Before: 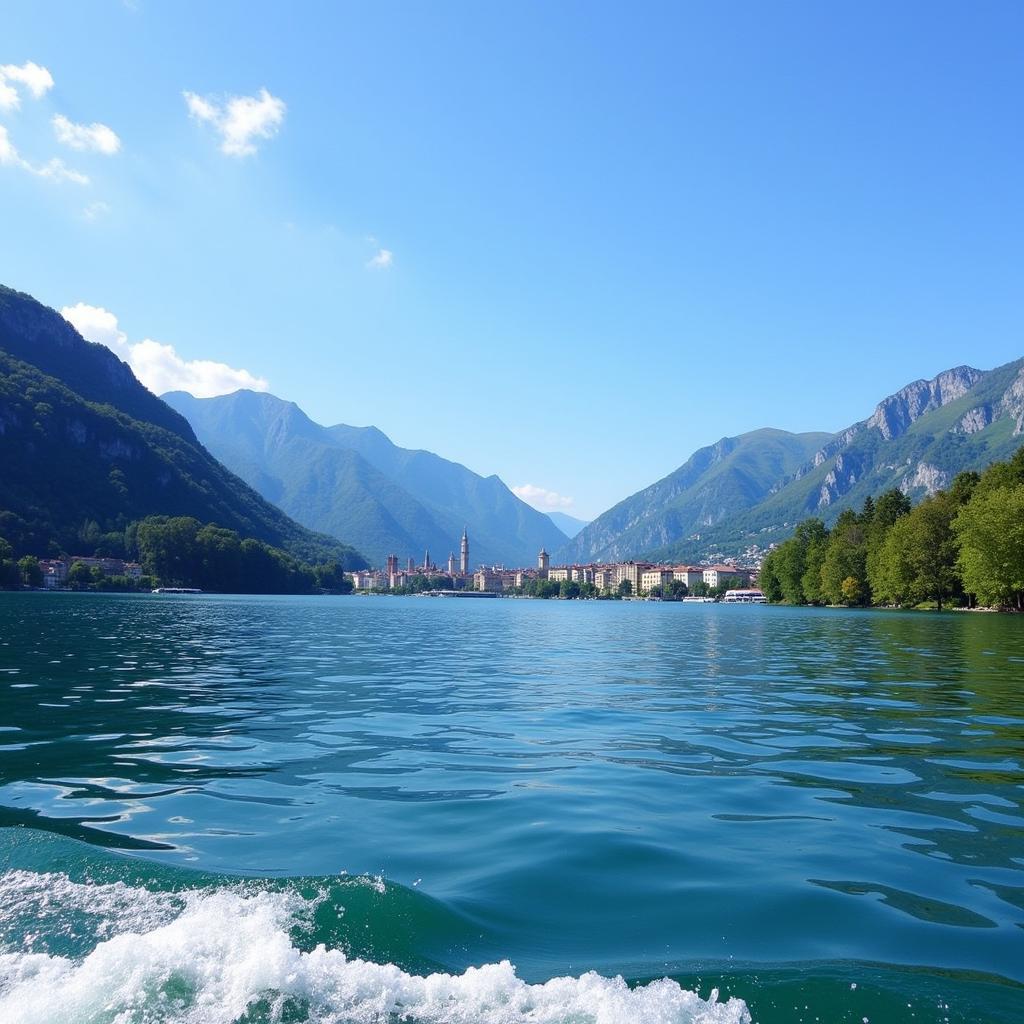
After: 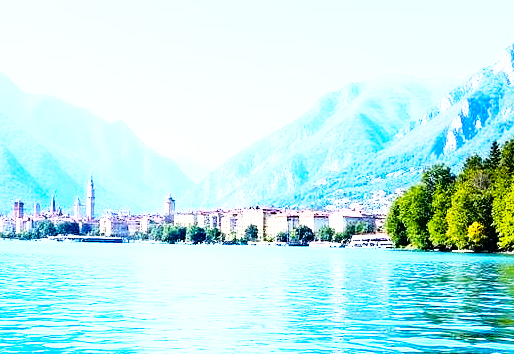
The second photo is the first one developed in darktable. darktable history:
crop: left 36.607%, top 34.735%, right 13.146%, bottom 30.611%
base curve: curves: ch0 [(0, 0) (0.012, 0.01) (0.073, 0.168) (0.31, 0.711) (0.645, 0.957) (1, 1)], preserve colors none
color balance rgb: linear chroma grading › global chroma 15%, perceptual saturation grading › global saturation 30%
rgb curve: curves: ch0 [(0, 0) (0.21, 0.15) (0.24, 0.21) (0.5, 0.75) (0.75, 0.96) (0.89, 0.99) (1, 1)]; ch1 [(0, 0.02) (0.21, 0.13) (0.25, 0.2) (0.5, 0.67) (0.75, 0.9) (0.89, 0.97) (1, 1)]; ch2 [(0, 0.02) (0.21, 0.13) (0.25, 0.2) (0.5, 0.67) (0.75, 0.9) (0.89, 0.97) (1, 1)], compensate middle gray true
